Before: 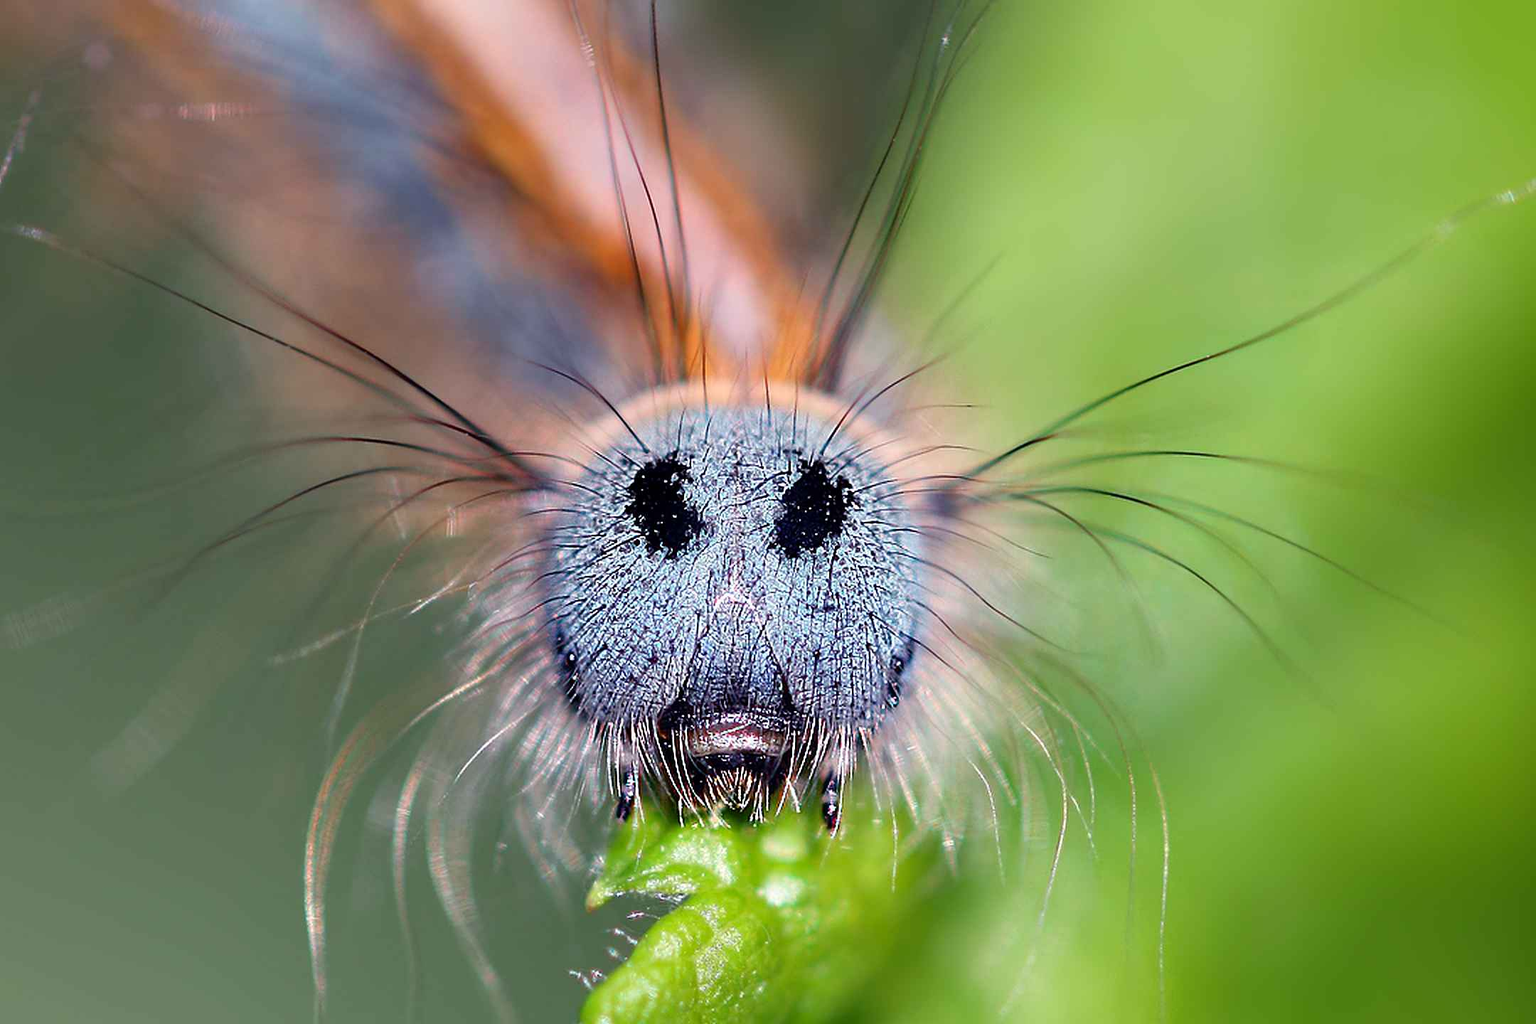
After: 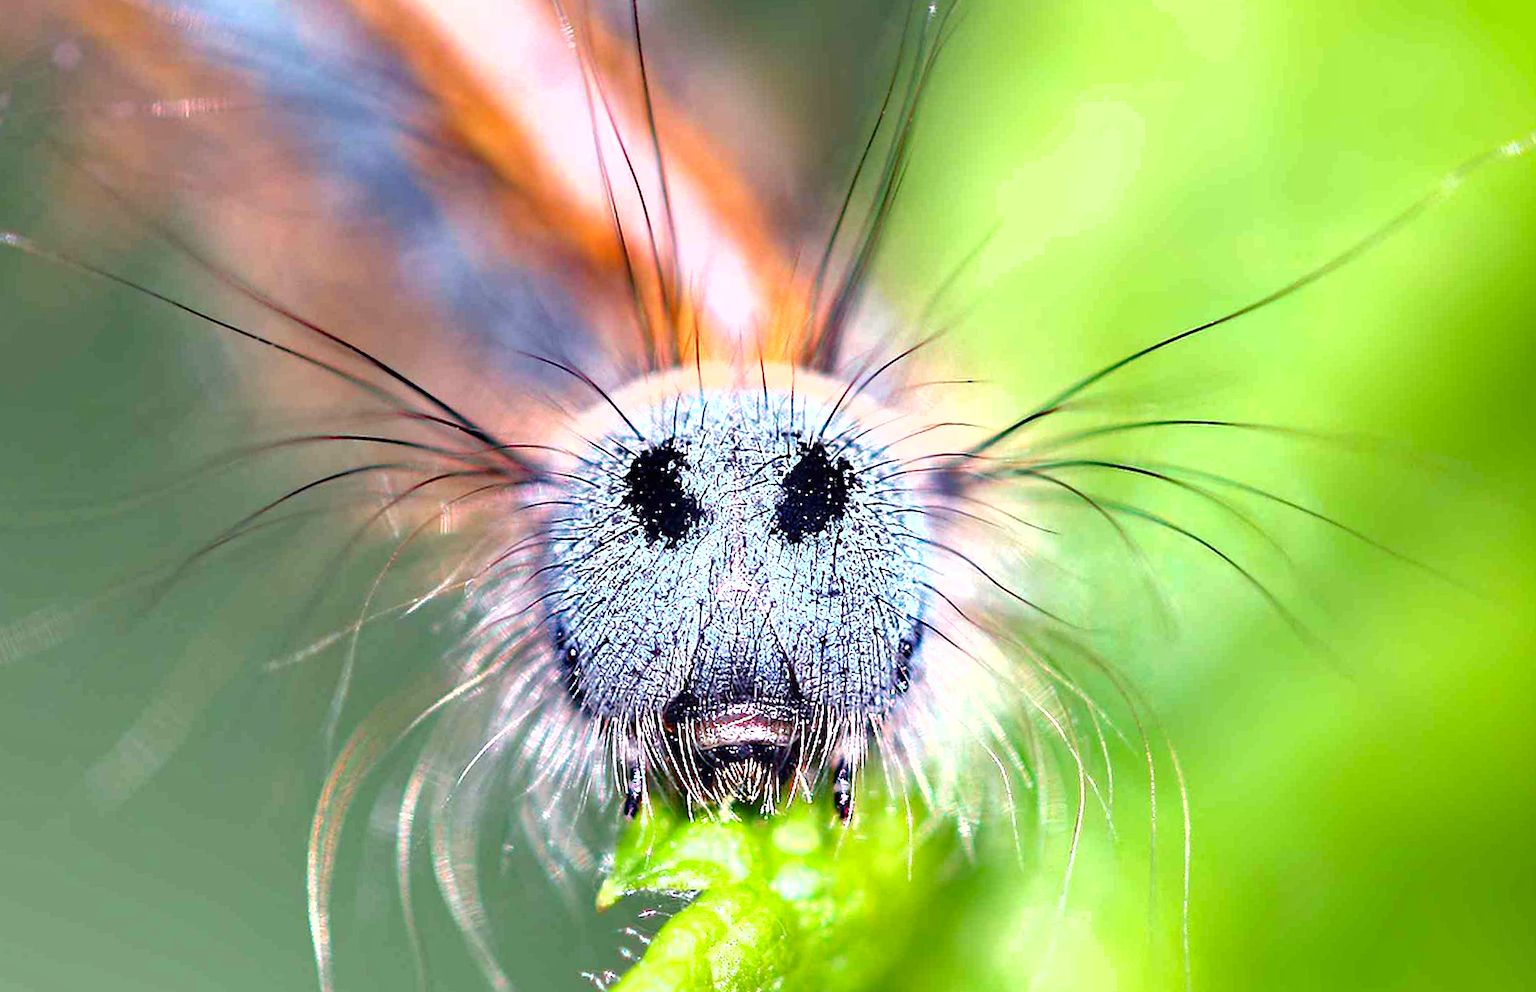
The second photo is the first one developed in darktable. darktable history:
haze removal: strength 0.25, distance 0.25, compatibility mode true, adaptive false
exposure: black level correction 0, exposure 1 EV, compensate exposure bias true, compensate highlight preservation false
rotate and perspective: rotation -2°, crop left 0.022, crop right 0.978, crop top 0.049, crop bottom 0.951
shadows and highlights: radius 125.46, shadows 30.51, highlights -30.51, low approximation 0.01, soften with gaussian
